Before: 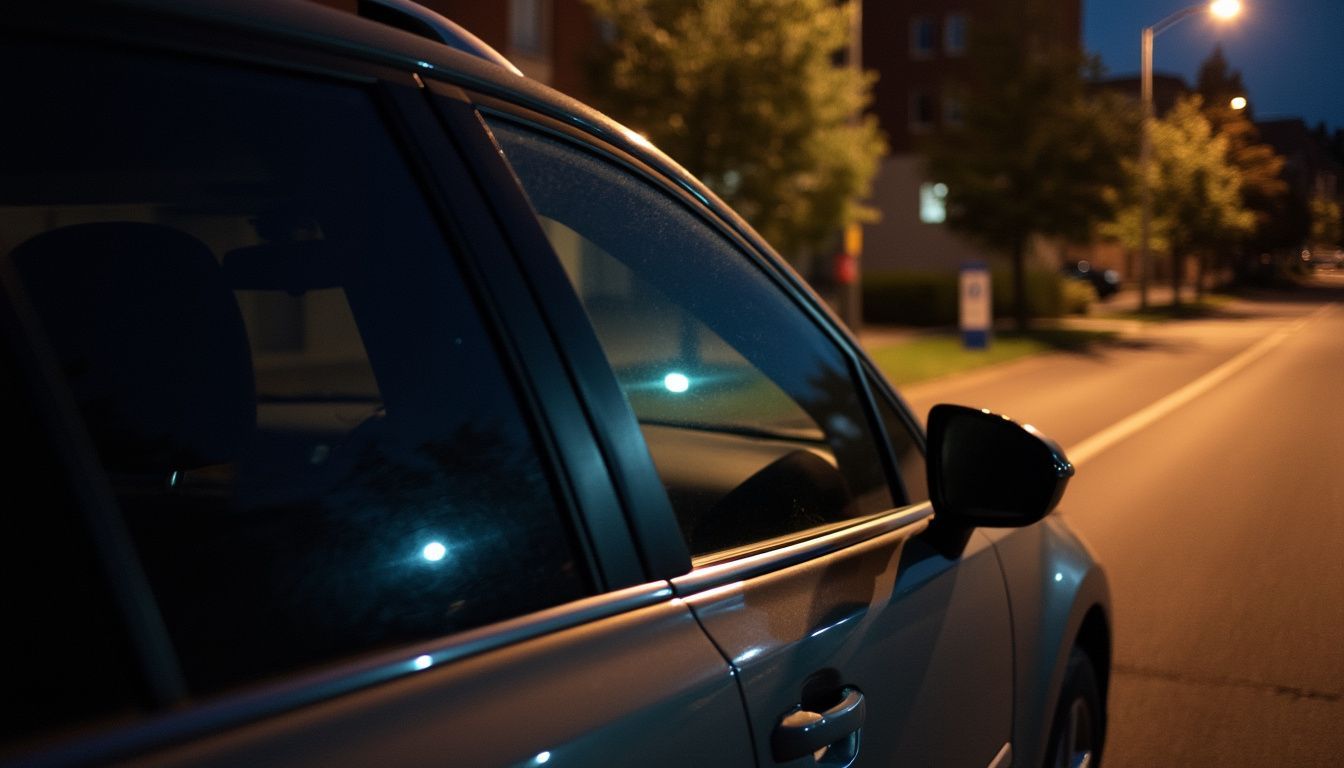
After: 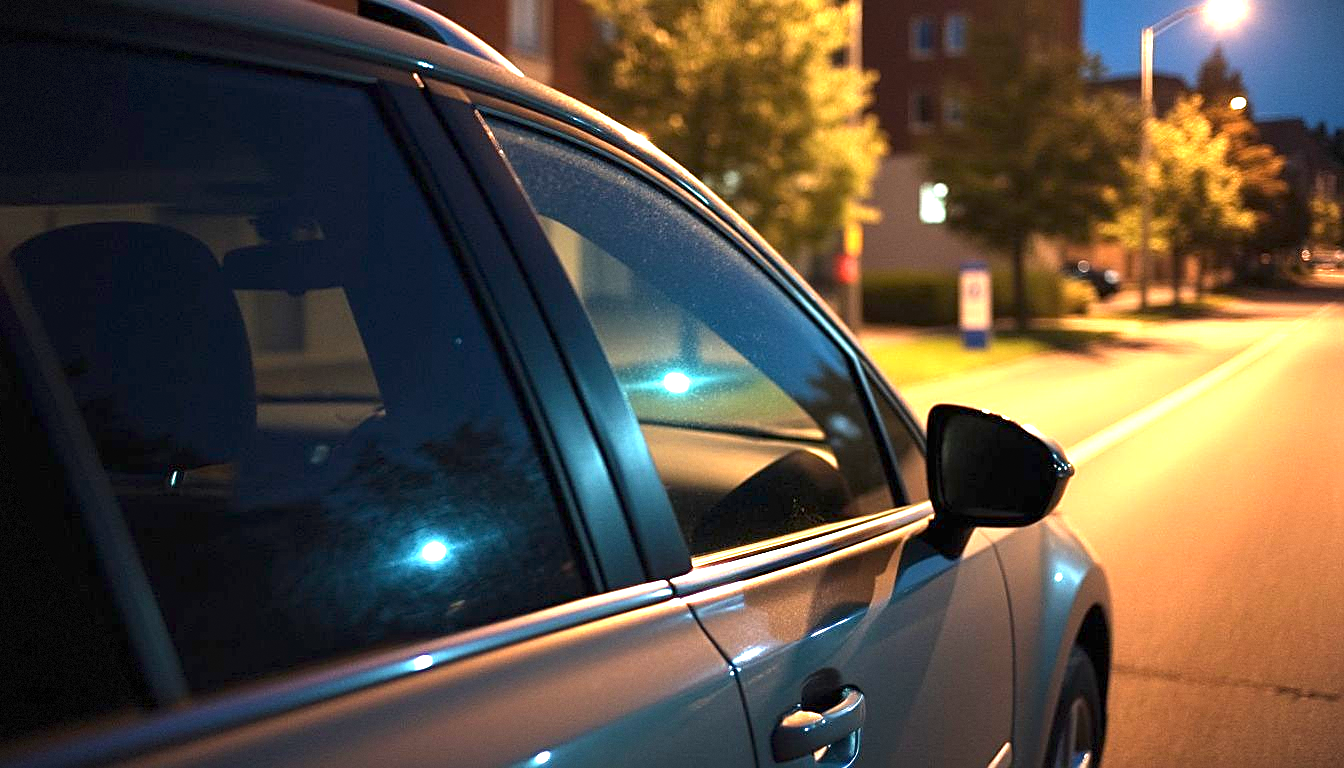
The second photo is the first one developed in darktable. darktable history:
sharpen: on, module defaults
grain: coarseness 0.09 ISO, strength 10%
exposure: exposure 2 EV, compensate highlight preservation false
vignetting: fall-off start 100%, brightness -0.406, saturation -0.3, width/height ratio 1.324, dithering 8-bit output, unbound false
